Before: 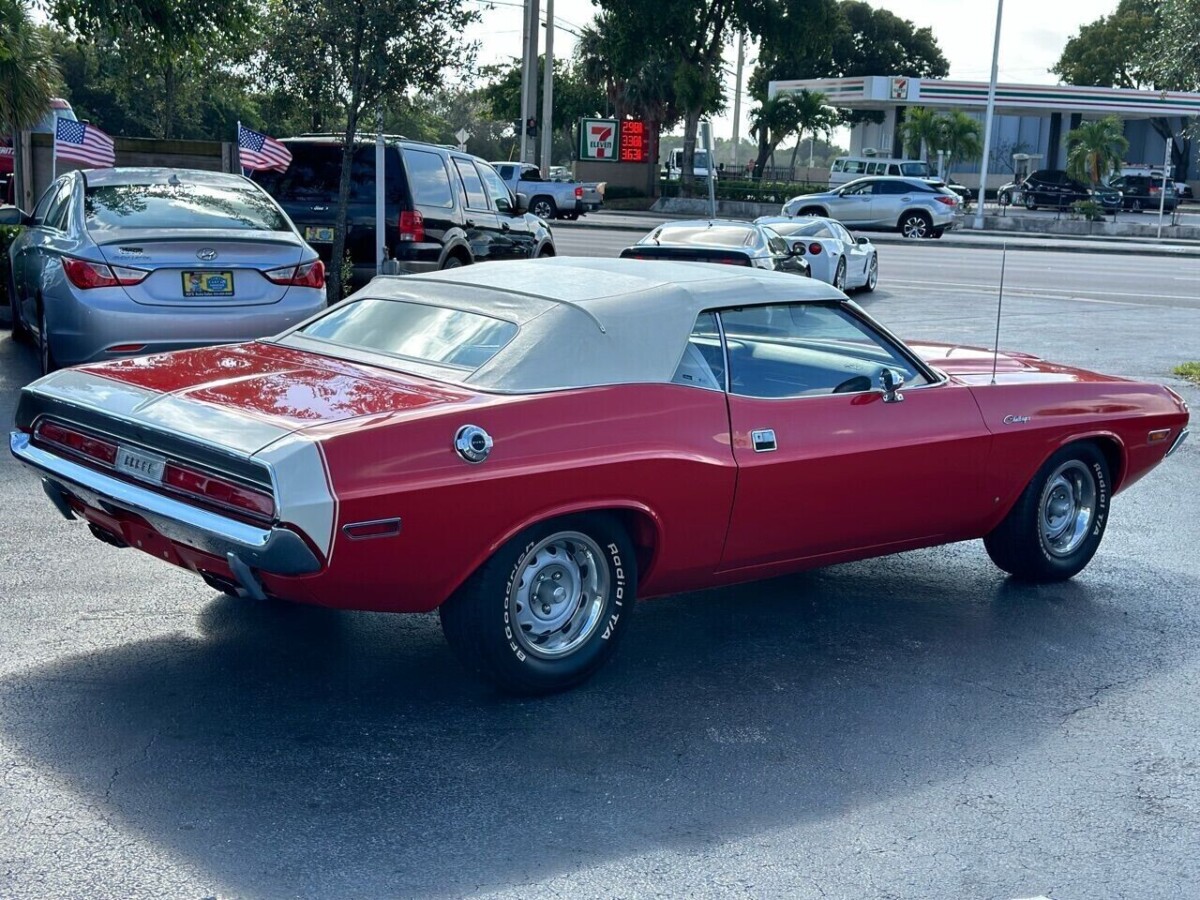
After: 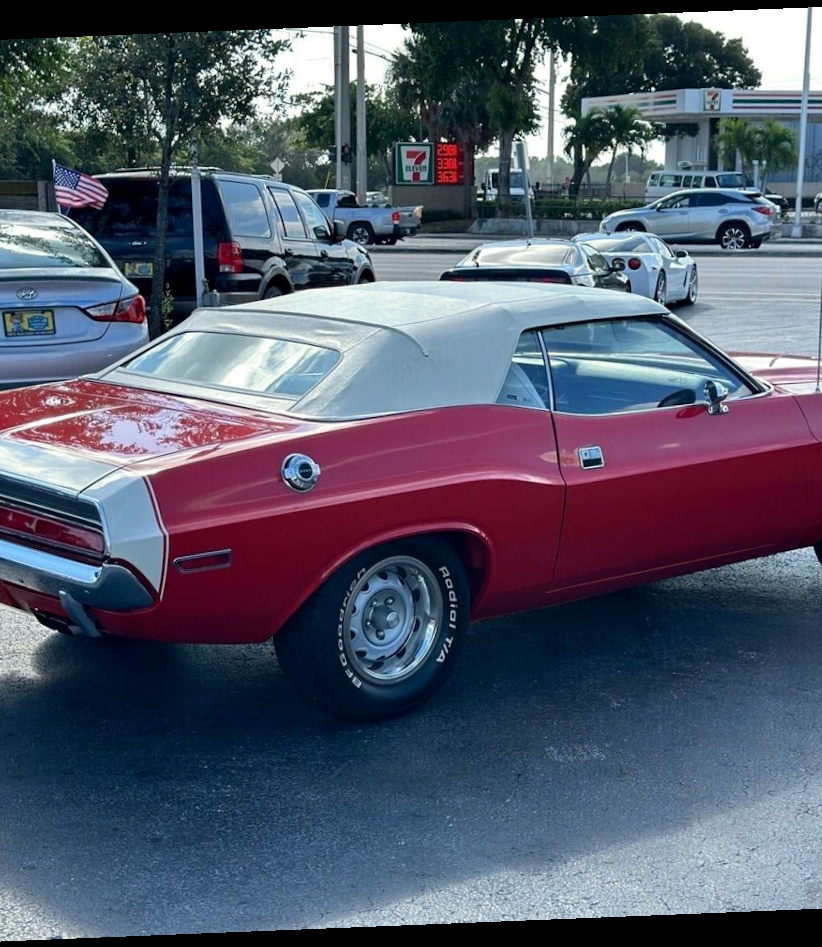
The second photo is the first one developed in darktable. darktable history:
rotate and perspective: rotation -2.29°, automatic cropping off
exposure: black level correction 0.001, exposure 0.014 EV, compensate highlight preservation false
split-toning: shadows › saturation 0.61, highlights › saturation 0.58, balance -28.74, compress 87.36%
crop: left 15.419%, right 17.914%
